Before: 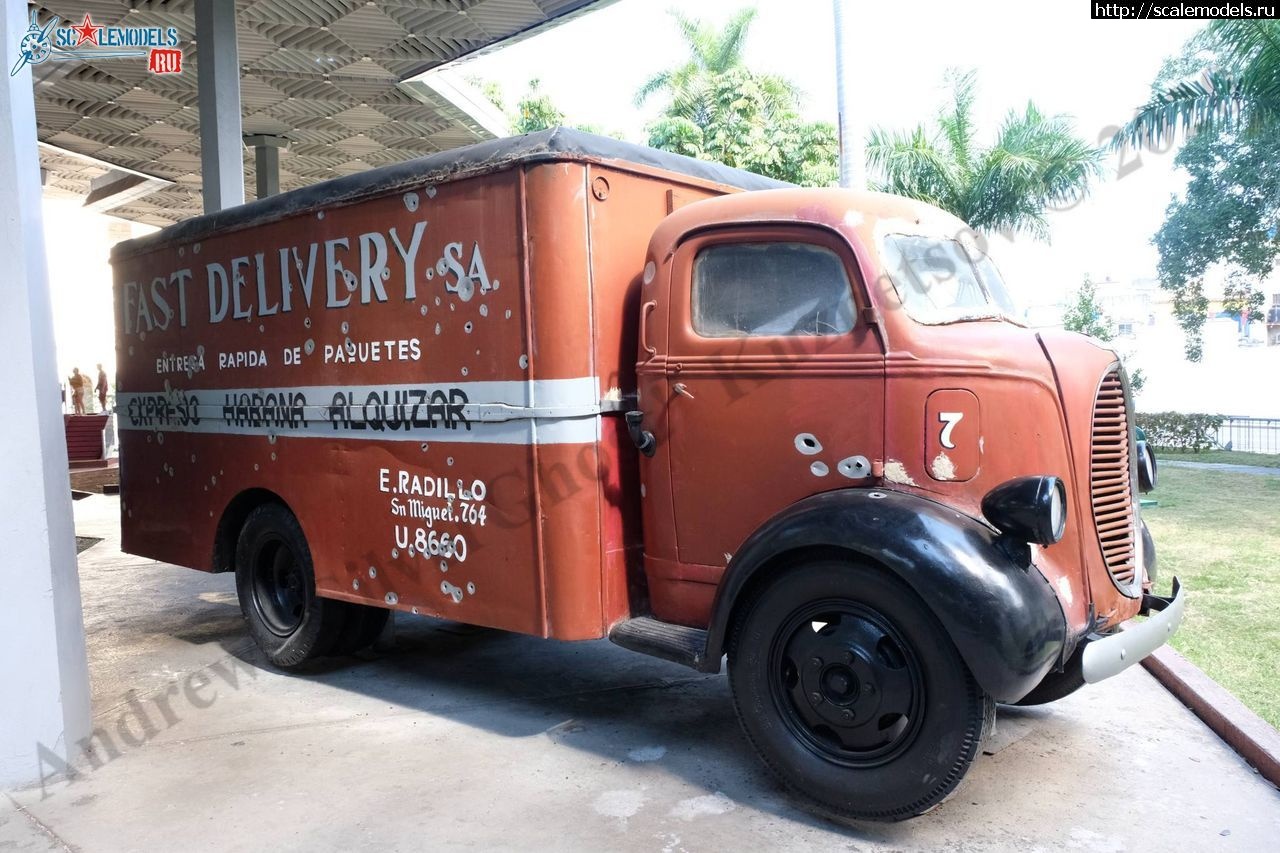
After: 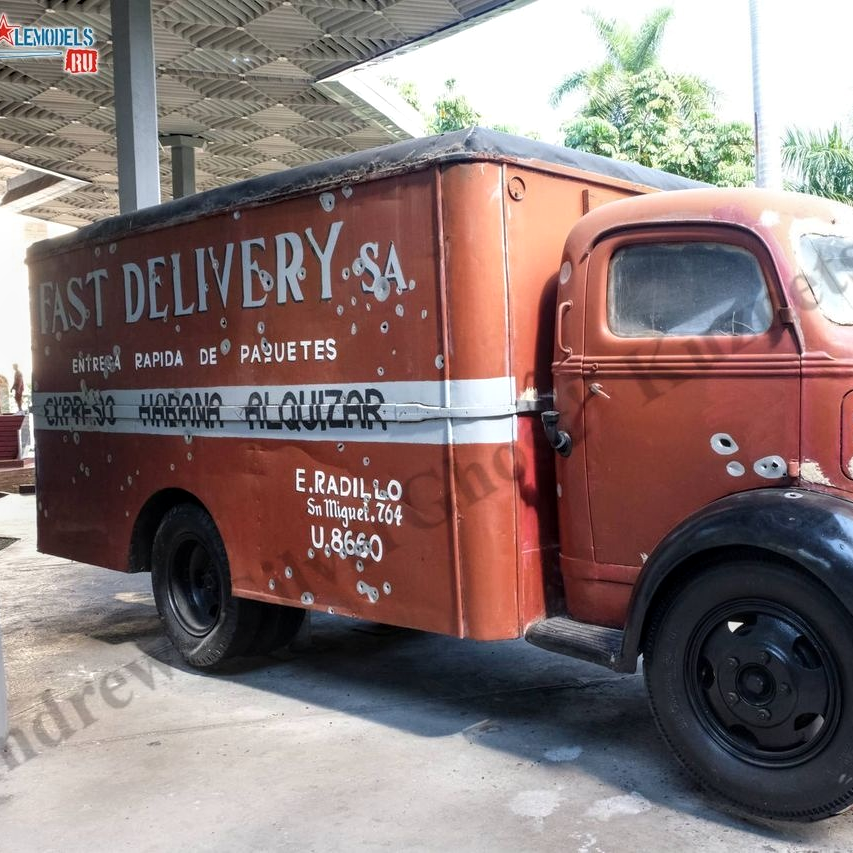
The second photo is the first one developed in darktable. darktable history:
crop and rotate: left 6.617%, right 26.717%
local contrast: on, module defaults
tone equalizer: on, module defaults
